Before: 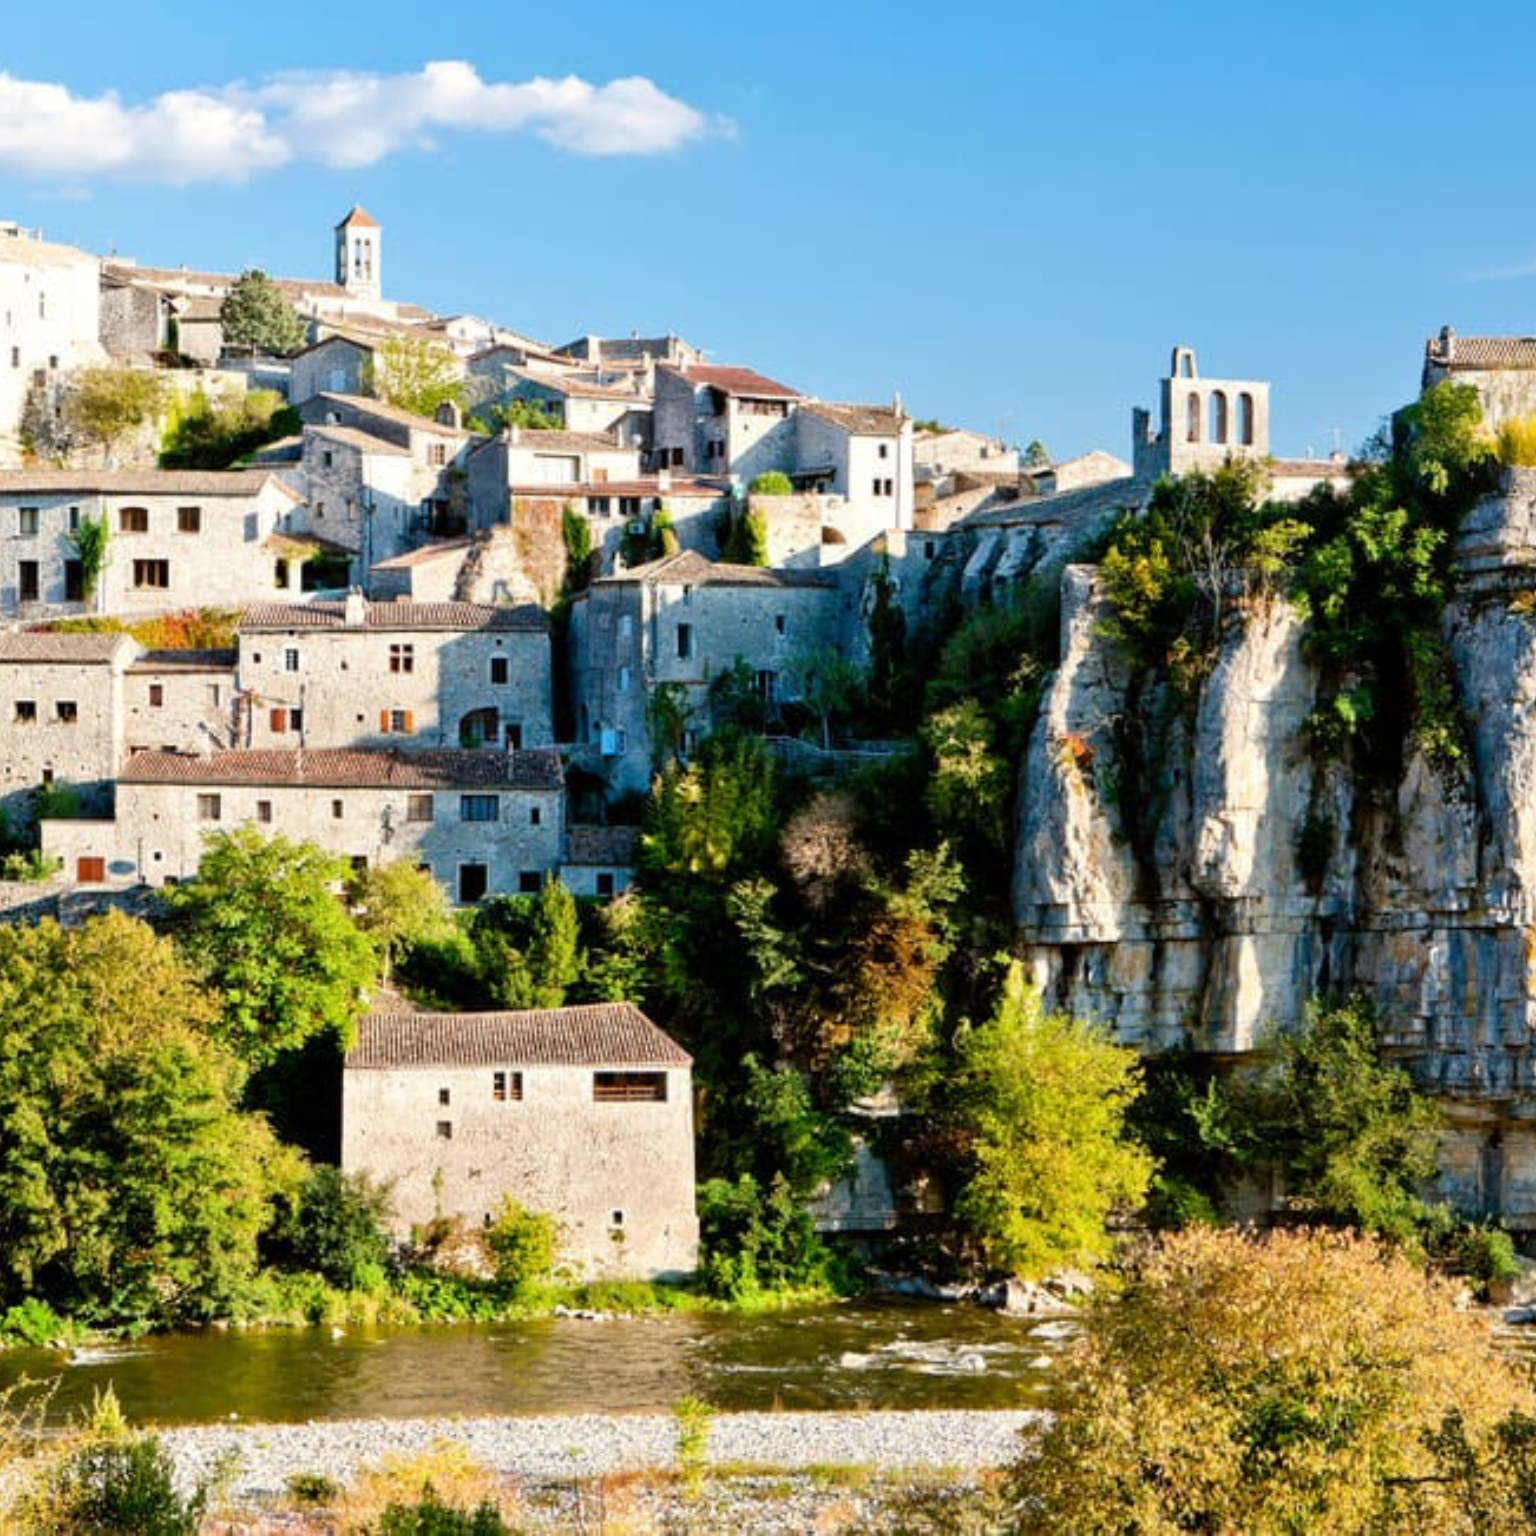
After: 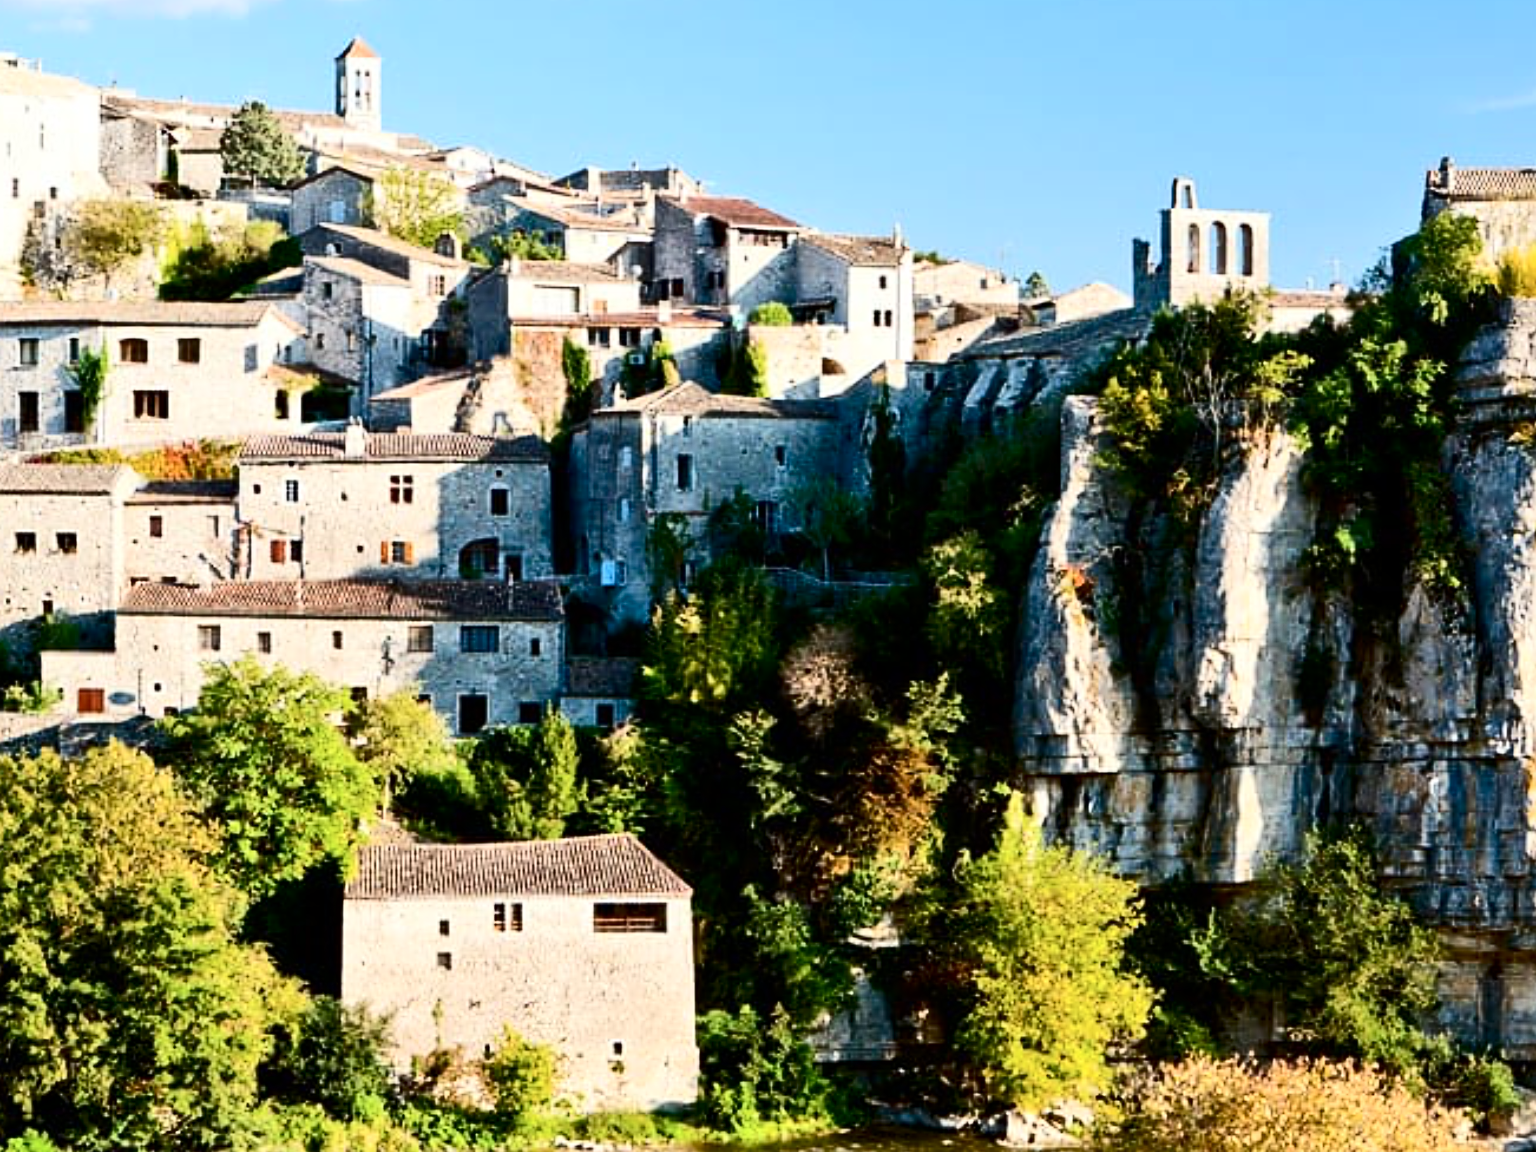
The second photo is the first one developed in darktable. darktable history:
contrast brightness saturation: contrast 0.28
sharpen: on, module defaults
crop: top 11.038%, bottom 13.962%
